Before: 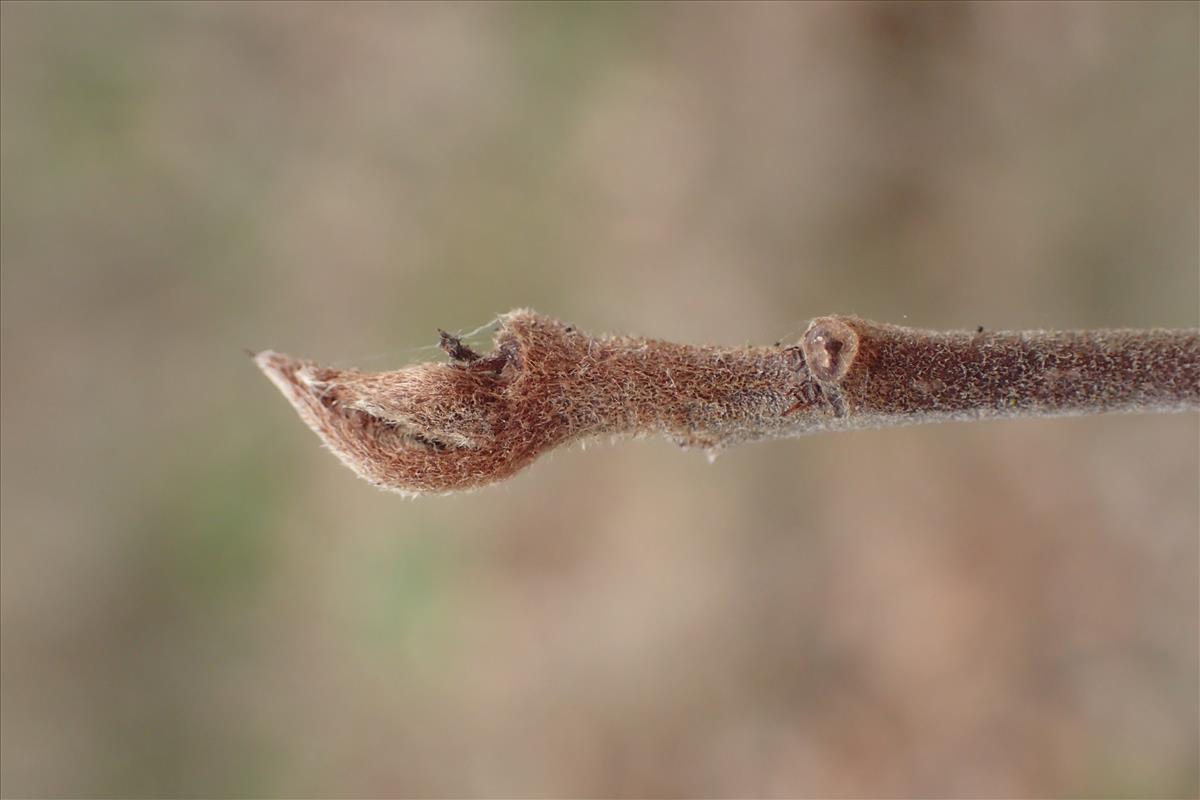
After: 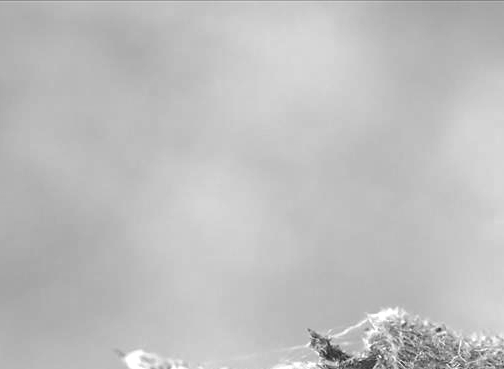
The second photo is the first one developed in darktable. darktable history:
color zones: curves: ch0 [(0, 0.613) (0.01, 0.613) (0.245, 0.448) (0.498, 0.529) (0.642, 0.665) (0.879, 0.777) (0.99, 0.613)]; ch1 [(0, 0) (0.143, 0) (0.286, 0) (0.429, 0) (0.571, 0) (0.714, 0) (0.857, 0)]
exposure: black level correction 0, exposure 1.103 EV, compensate highlight preservation false
crop and rotate: left 10.903%, top 0.116%, right 47.02%, bottom 53.666%
